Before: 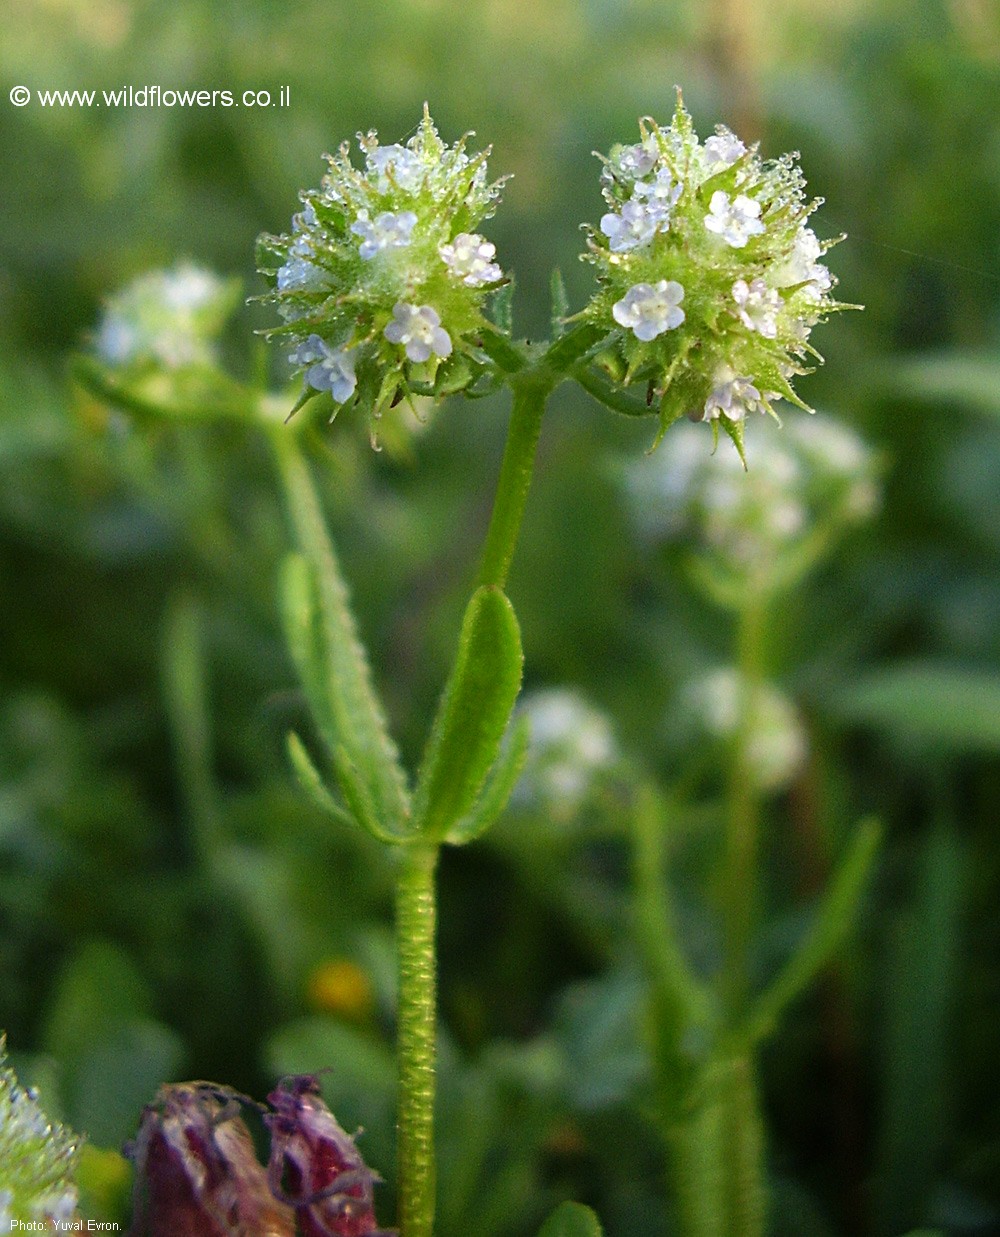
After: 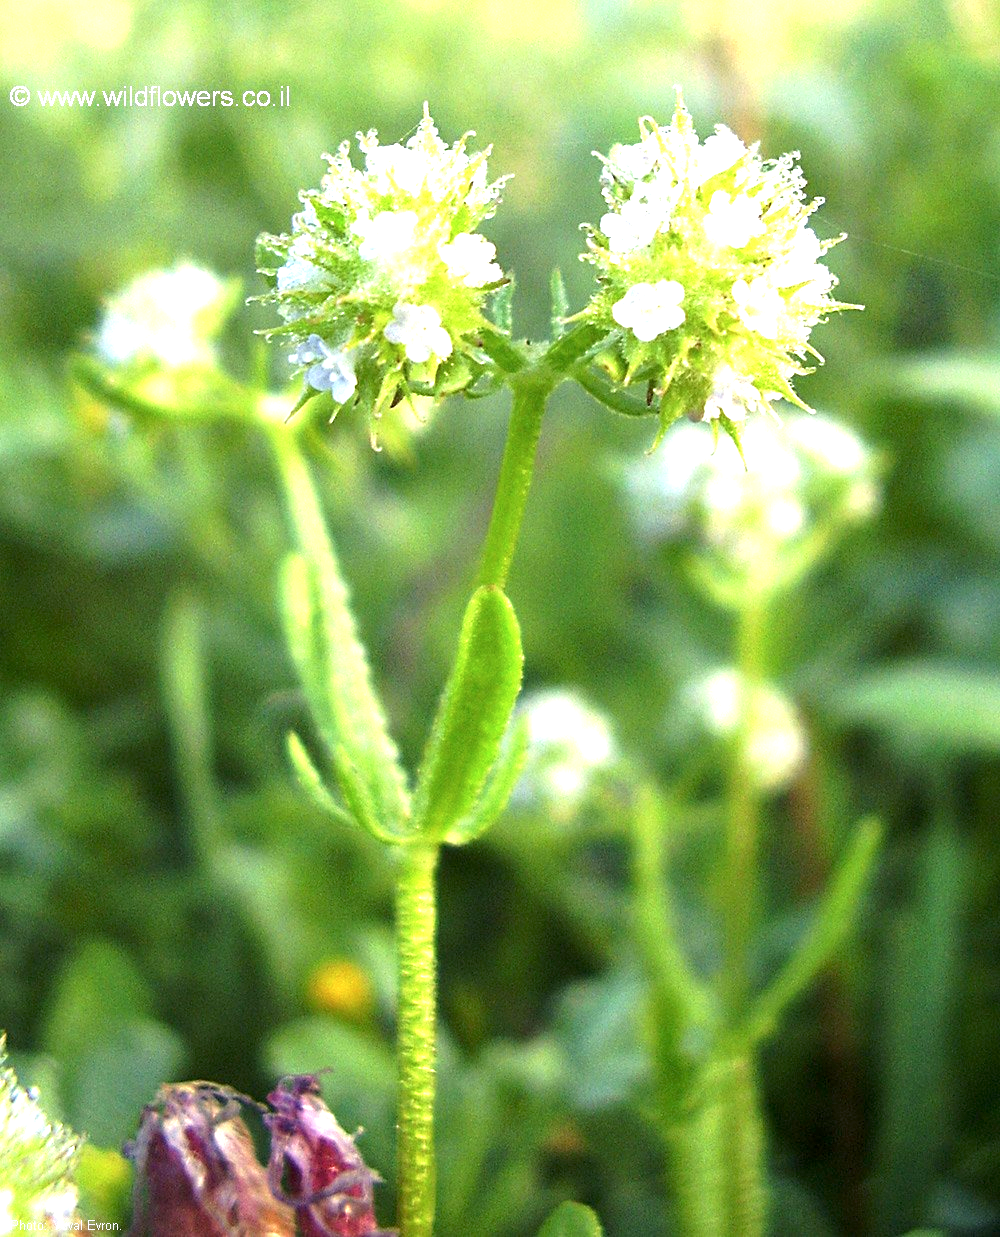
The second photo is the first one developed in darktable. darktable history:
exposure: black level correction 0.001, exposure 1.719 EV, compensate exposure bias true, compensate highlight preservation false
contrast brightness saturation: saturation -0.05
